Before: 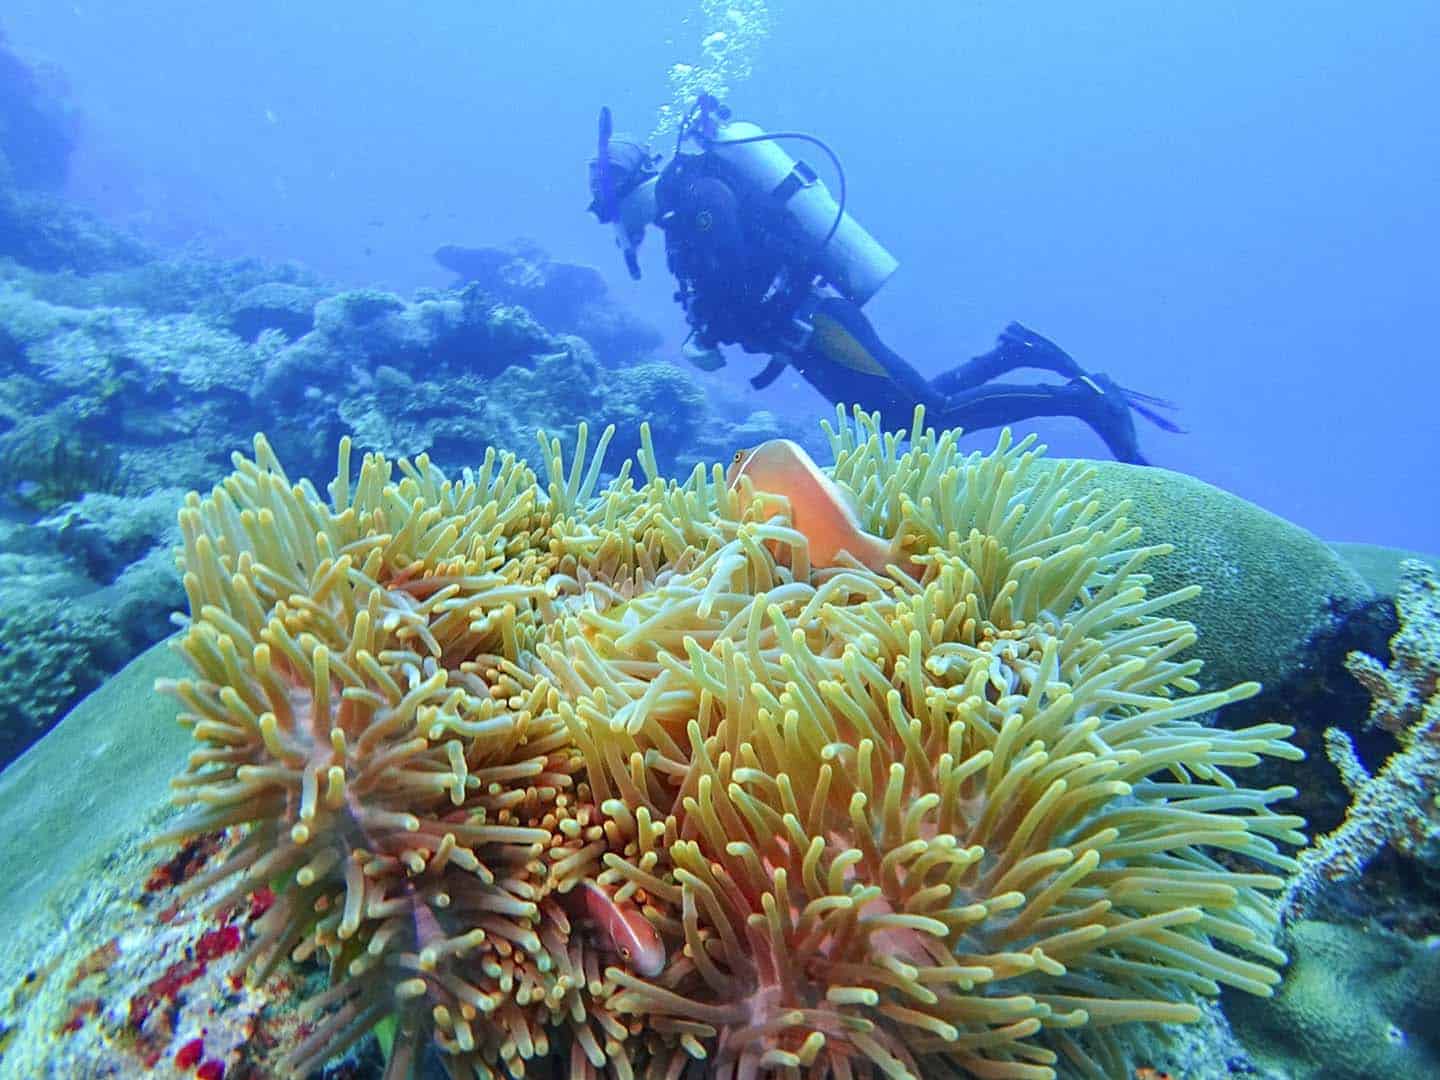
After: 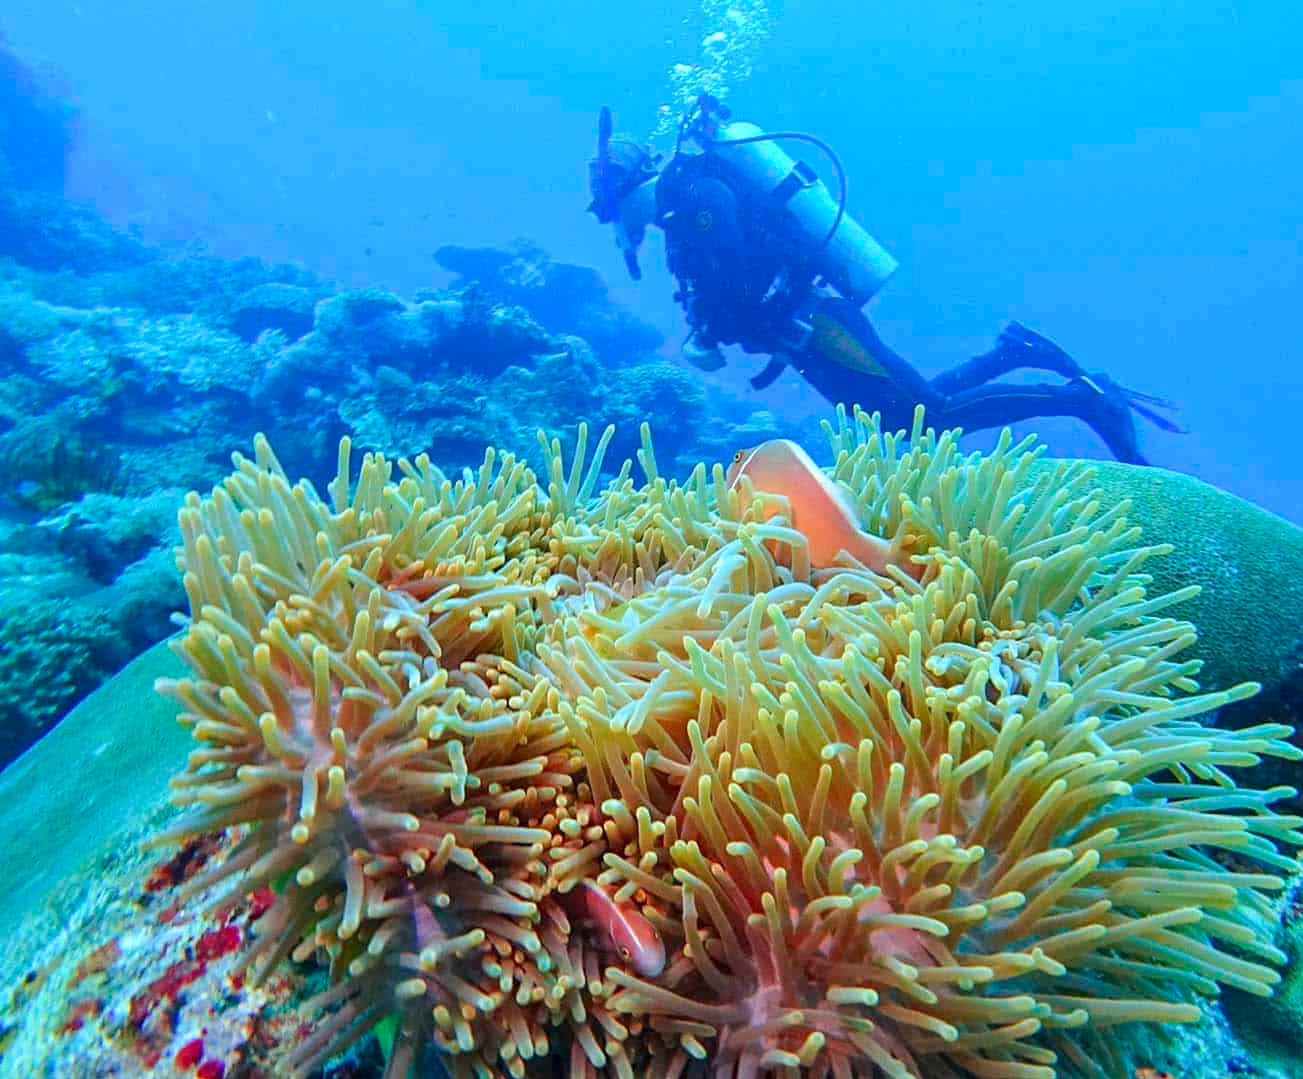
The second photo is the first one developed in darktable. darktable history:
white balance: red 0.984, blue 1.059
crop: right 9.509%, bottom 0.031%
